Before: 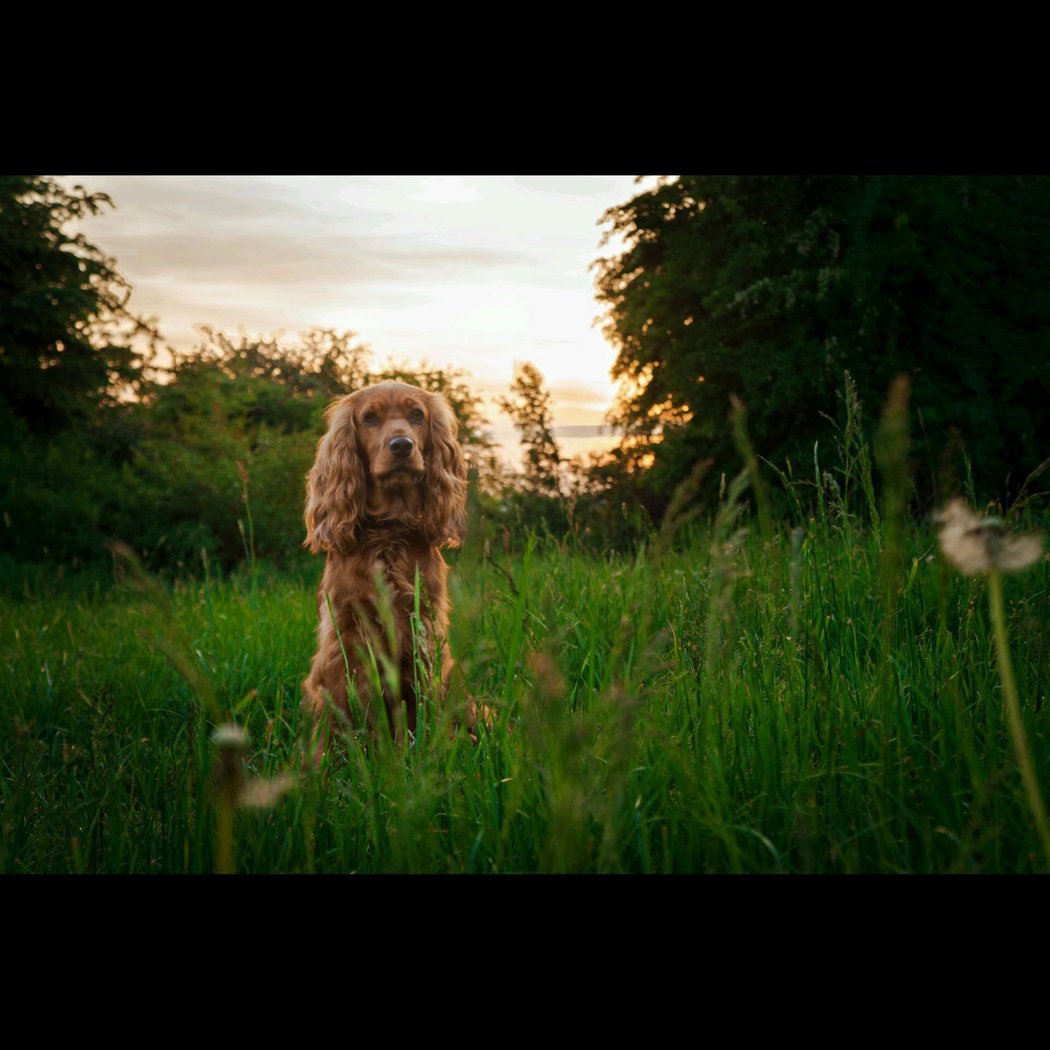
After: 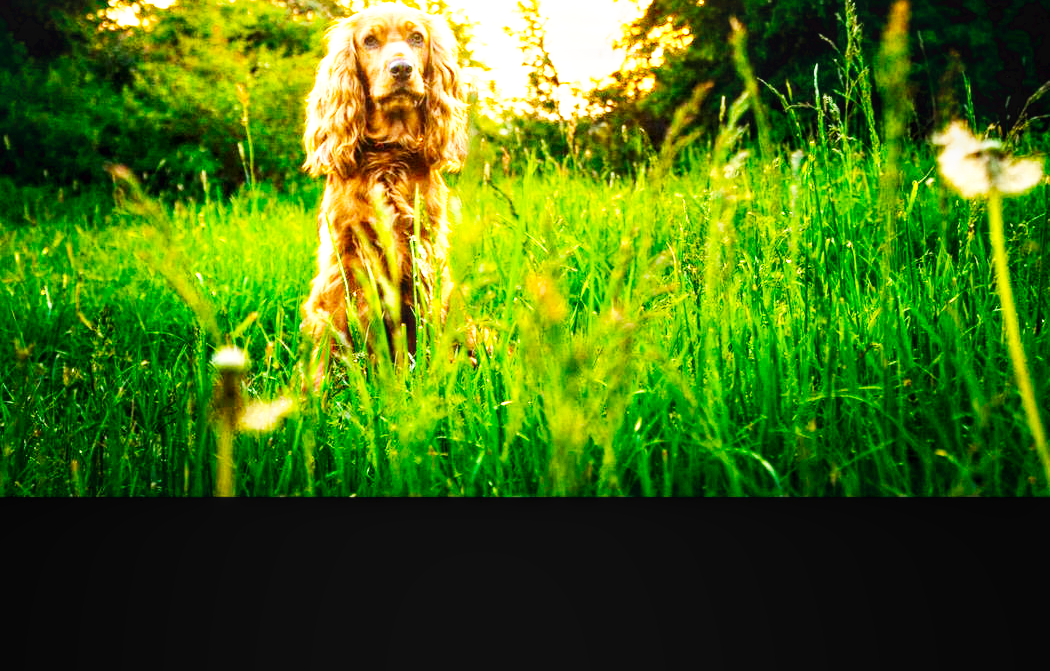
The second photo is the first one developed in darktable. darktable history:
crop and rotate: top 36.043%
color balance rgb: power › hue 315.02°, perceptual saturation grading › global saturation 30.879%
exposure: black level correction 0.001, exposure 1.711 EV, compensate highlight preservation false
base curve: curves: ch0 [(0, 0.003) (0.001, 0.002) (0.006, 0.004) (0.02, 0.022) (0.048, 0.086) (0.094, 0.234) (0.162, 0.431) (0.258, 0.629) (0.385, 0.8) (0.548, 0.918) (0.751, 0.988) (1, 1)], preserve colors none
tone equalizer: -8 EV -0.433 EV, -7 EV -0.405 EV, -6 EV -0.347 EV, -5 EV -0.249 EV, -3 EV 0.213 EV, -2 EV 0.313 EV, -1 EV 0.415 EV, +0 EV 0.386 EV, edges refinement/feathering 500, mask exposure compensation -1.57 EV, preserve details no
local contrast: on, module defaults
